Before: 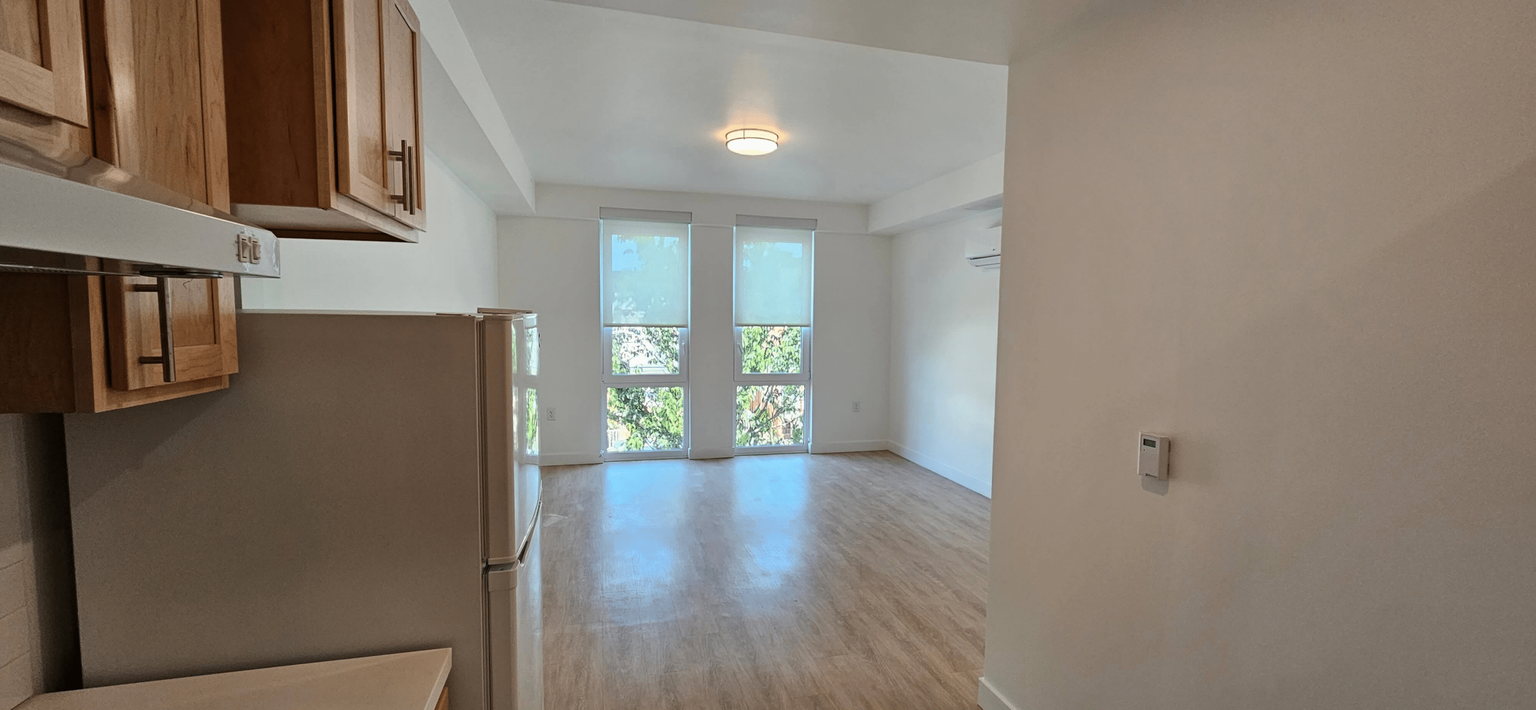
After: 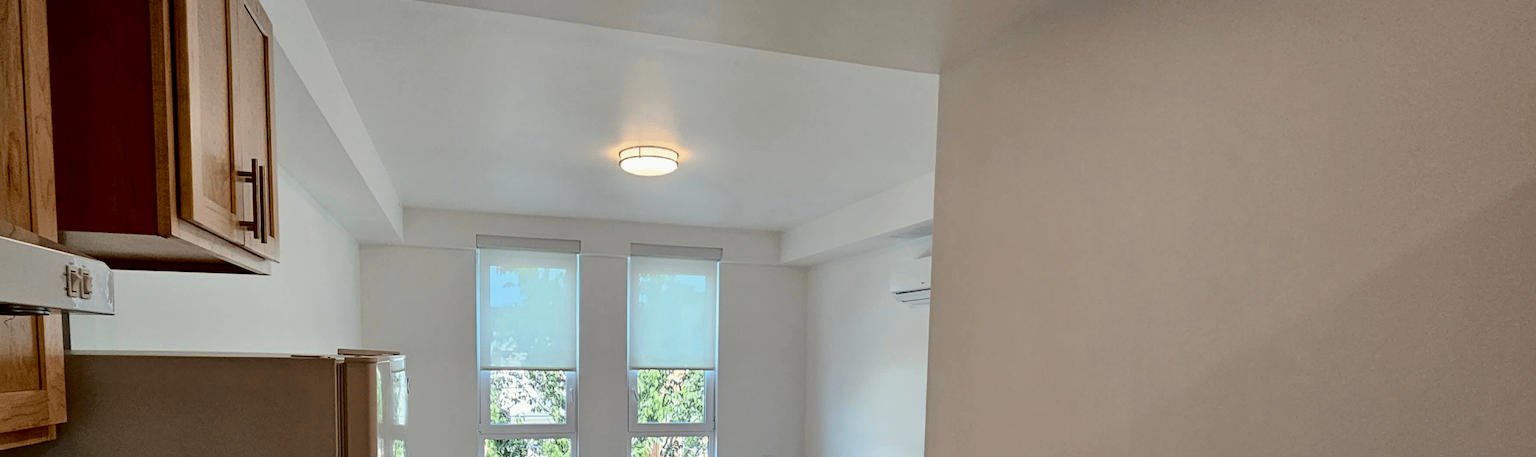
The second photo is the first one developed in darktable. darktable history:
exposure: black level correction 0.017, exposure -0.007 EV, compensate highlight preservation false
tone curve: curves: ch0 [(0, 0) (0.003, 0.005) (0.011, 0.006) (0.025, 0.013) (0.044, 0.027) (0.069, 0.042) (0.1, 0.06) (0.136, 0.085) (0.177, 0.118) (0.224, 0.171) (0.277, 0.239) (0.335, 0.314) (0.399, 0.394) (0.468, 0.473) (0.543, 0.552) (0.623, 0.64) (0.709, 0.718) (0.801, 0.801) (0.898, 0.882) (1, 1)], color space Lab, independent channels, preserve colors none
crop and rotate: left 11.698%, bottom 43.08%
